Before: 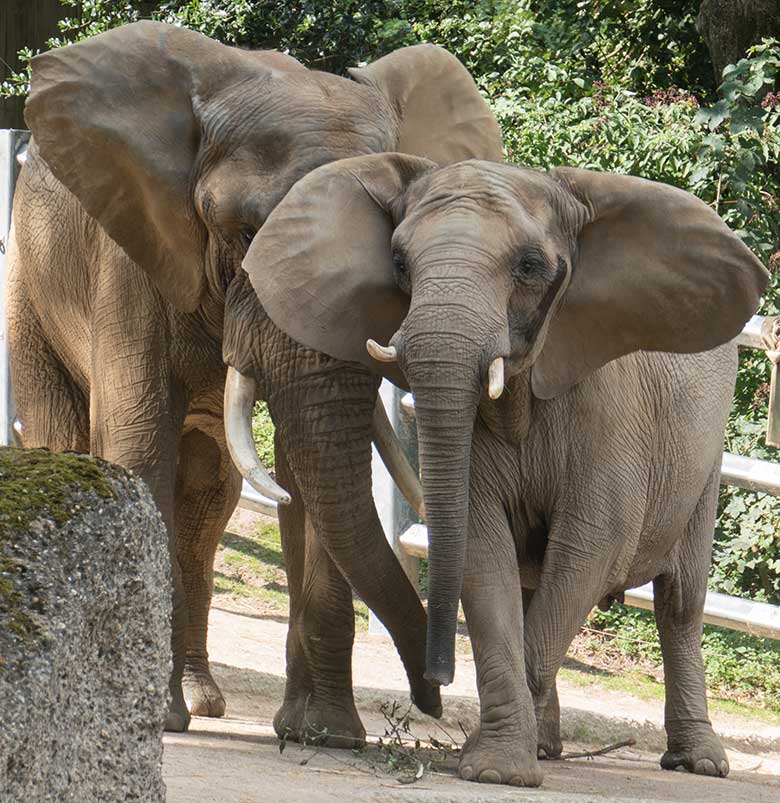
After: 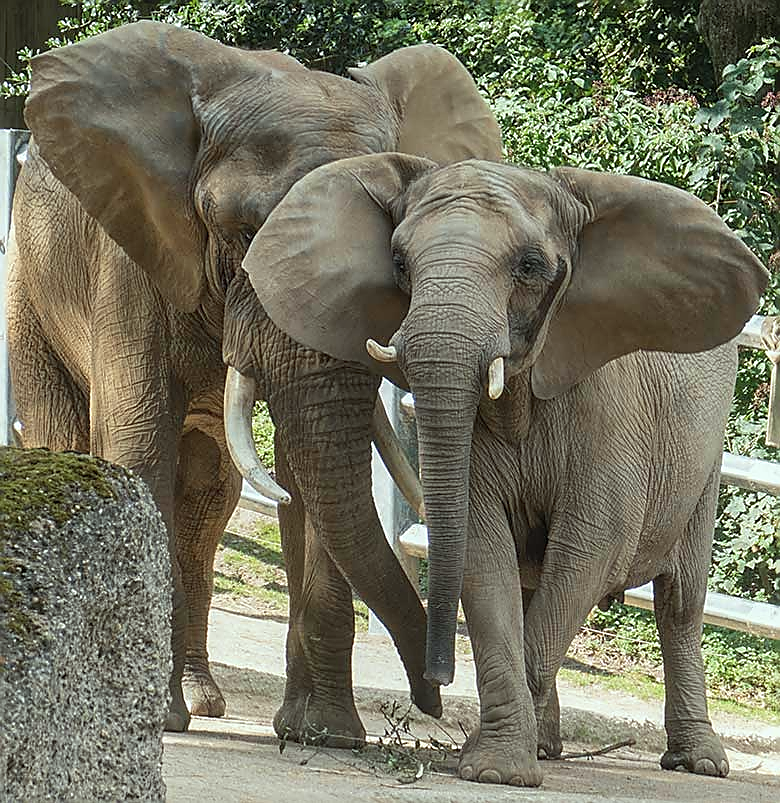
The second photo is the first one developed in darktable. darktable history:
color correction: highlights a* -6.69, highlights b* 0.49
local contrast: detail 110%
sharpen: radius 1.4, amount 1.25, threshold 0.7
